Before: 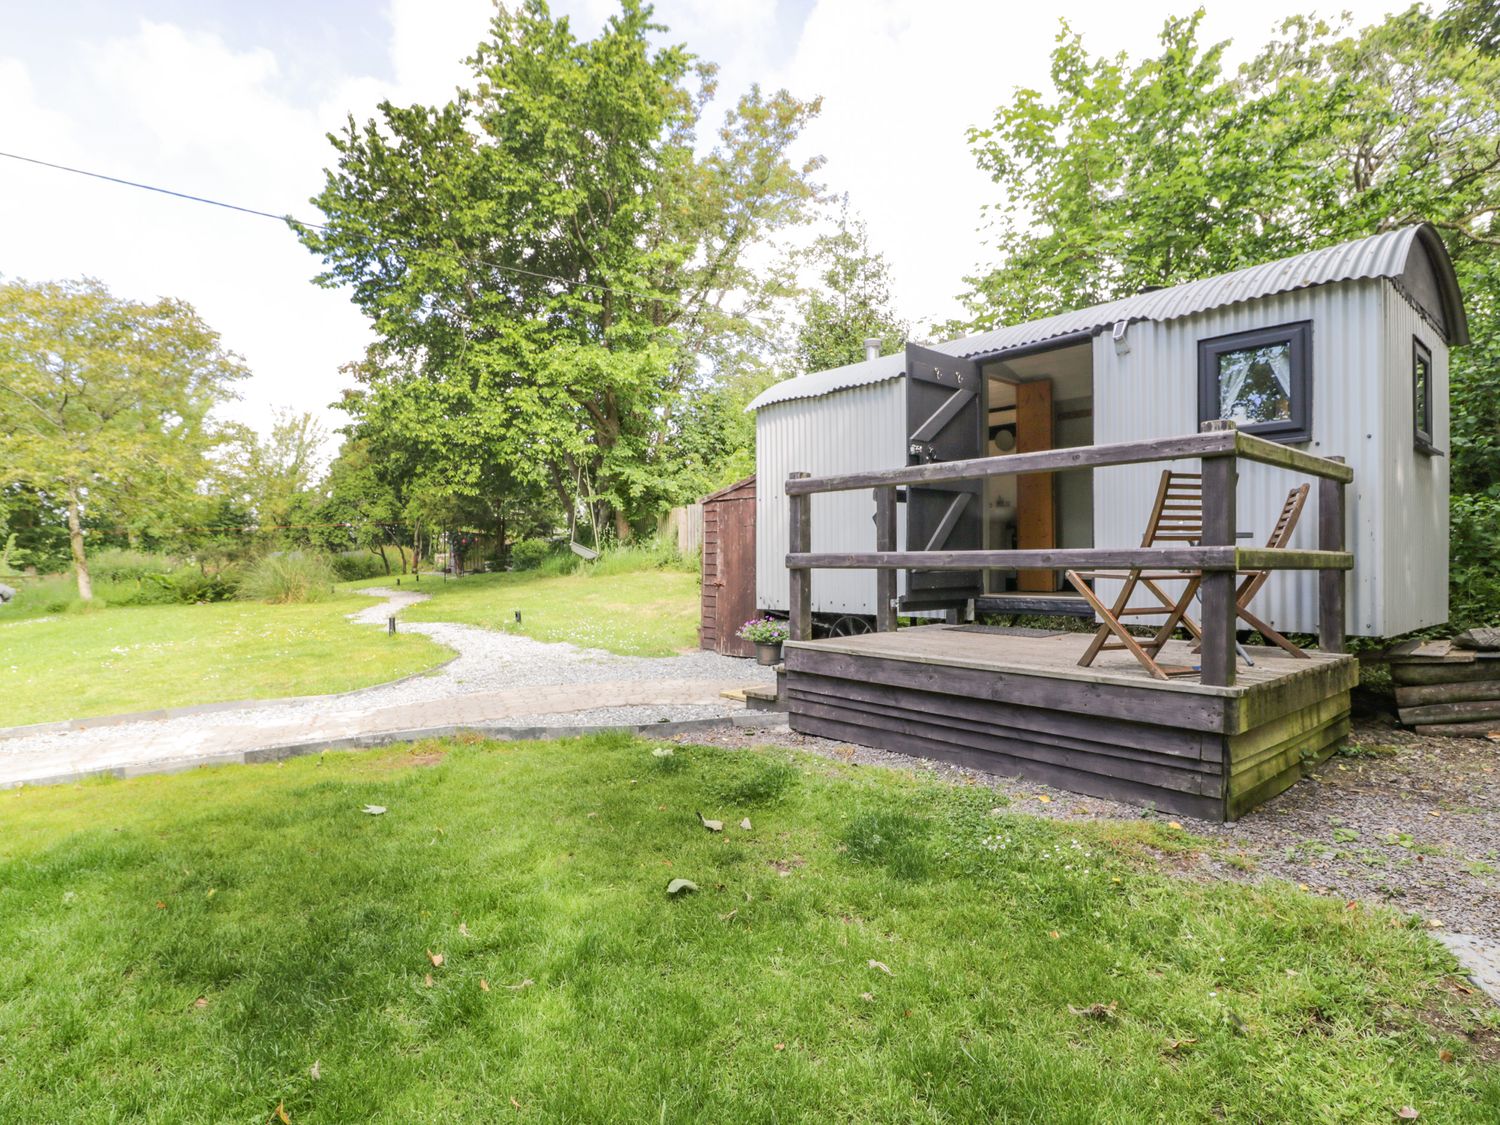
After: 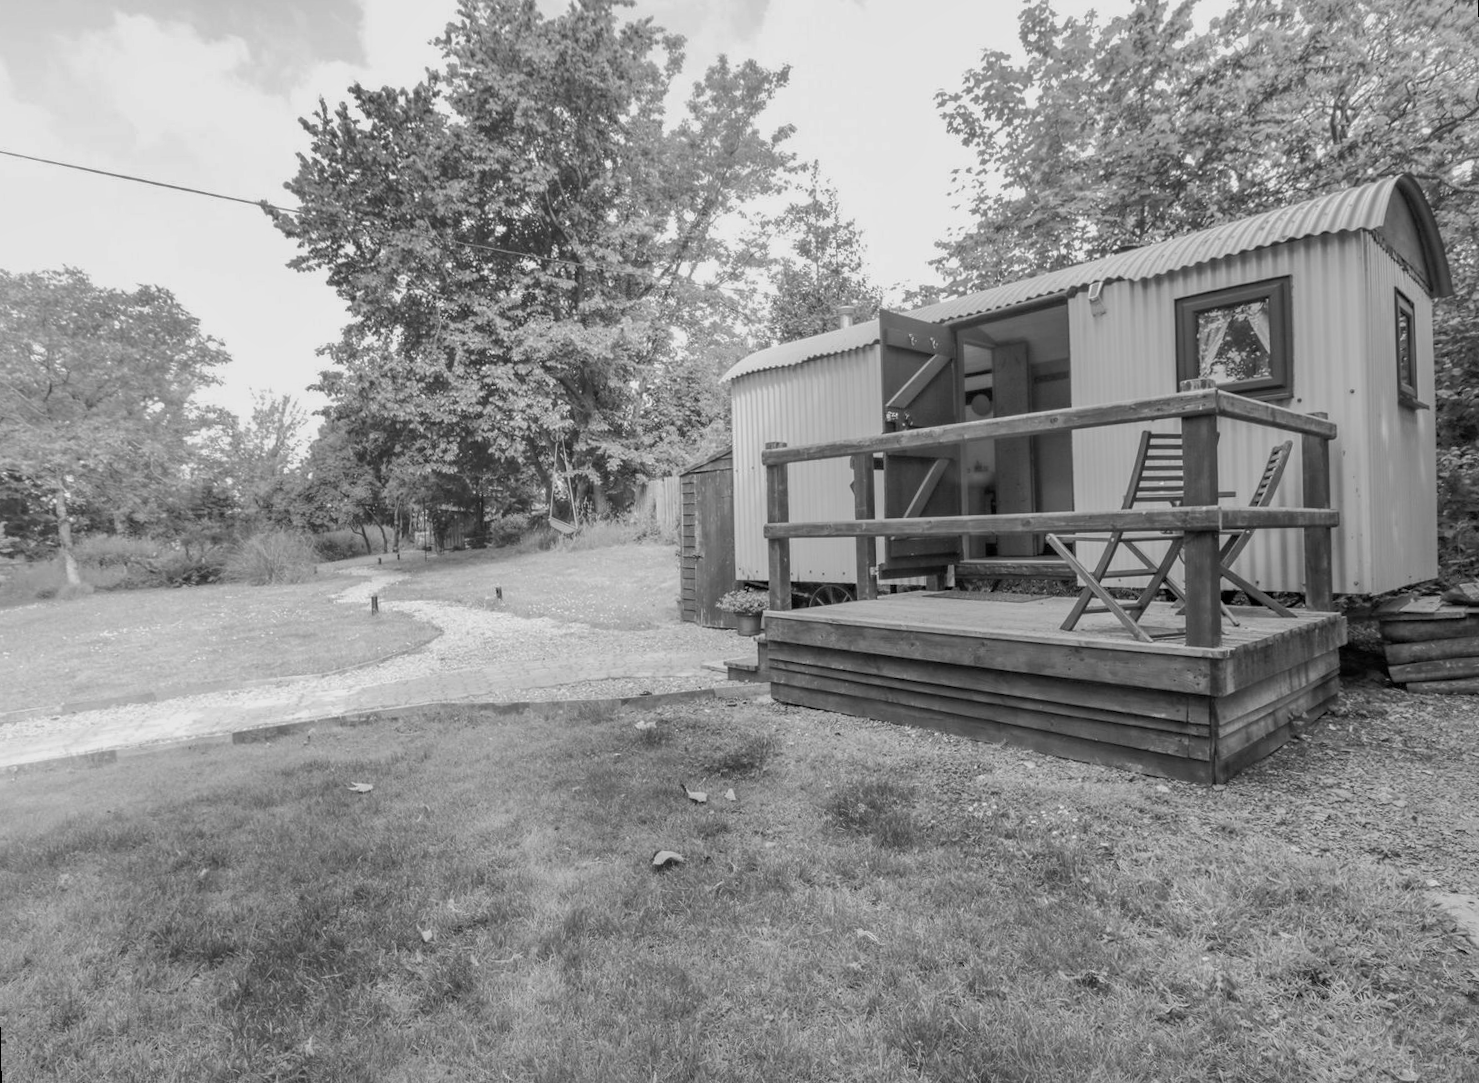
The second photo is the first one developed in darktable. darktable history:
monochrome: a 73.58, b 64.21
exposure: black level correction 0.002, exposure -0.1 EV, compensate highlight preservation false
rotate and perspective: rotation -1.32°, lens shift (horizontal) -0.031, crop left 0.015, crop right 0.985, crop top 0.047, crop bottom 0.982
shadows and highlights: on, module defaults
